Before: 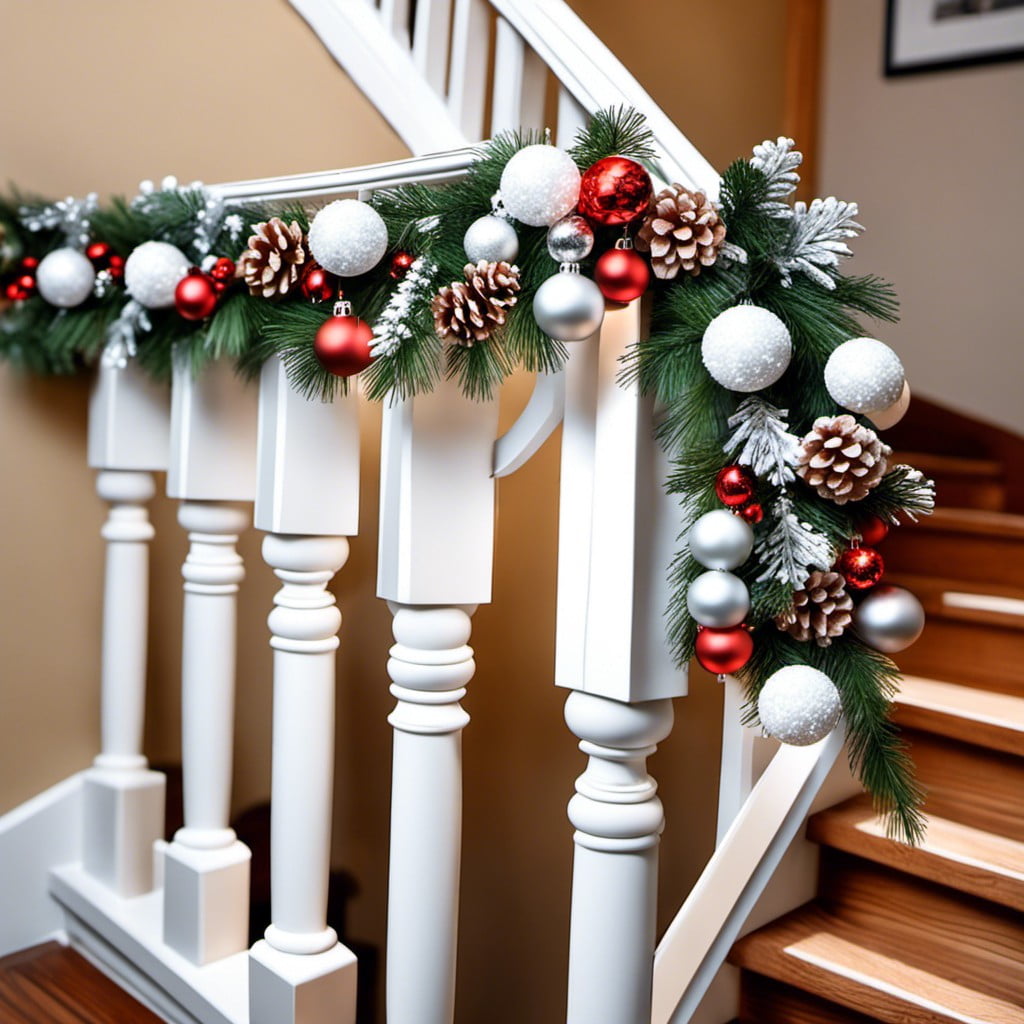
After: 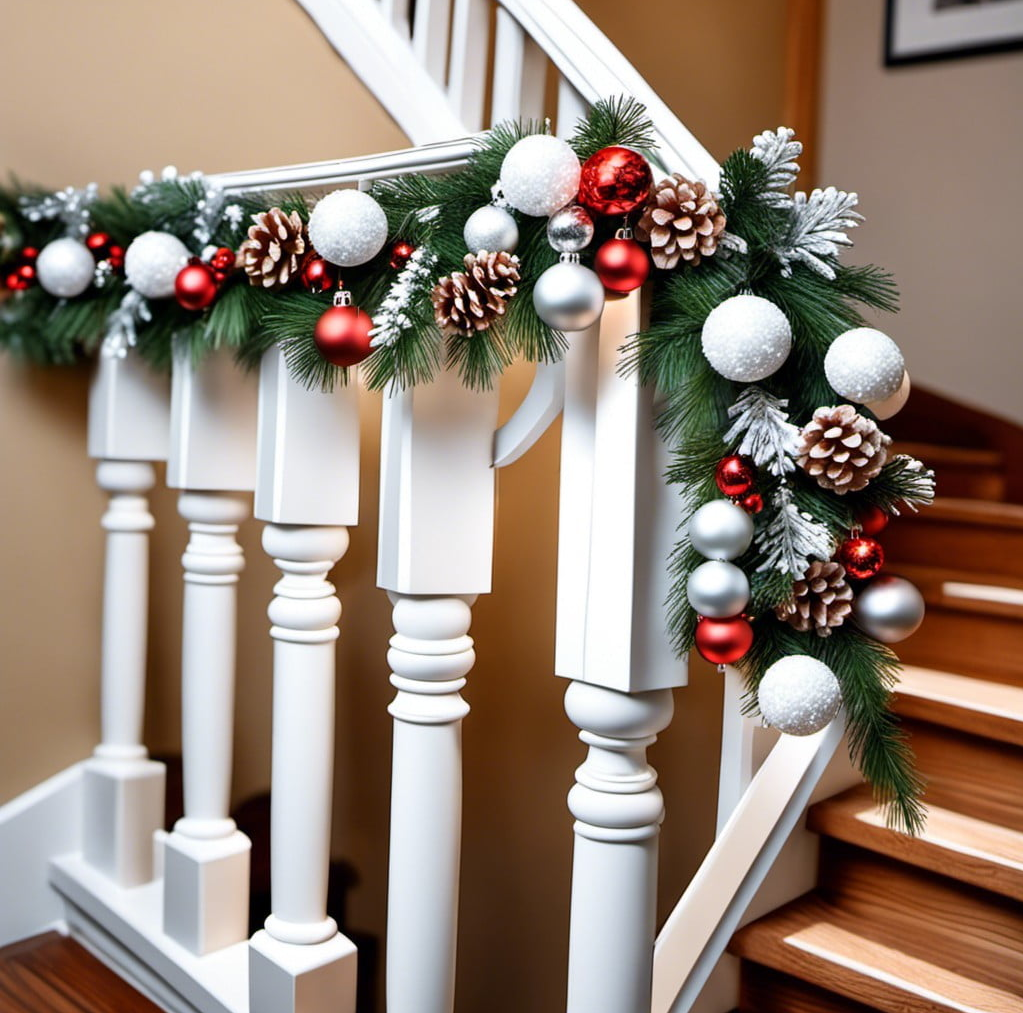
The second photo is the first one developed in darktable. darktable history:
base curve: preserve colors none
crop: top 1.054%, right 0.062%
